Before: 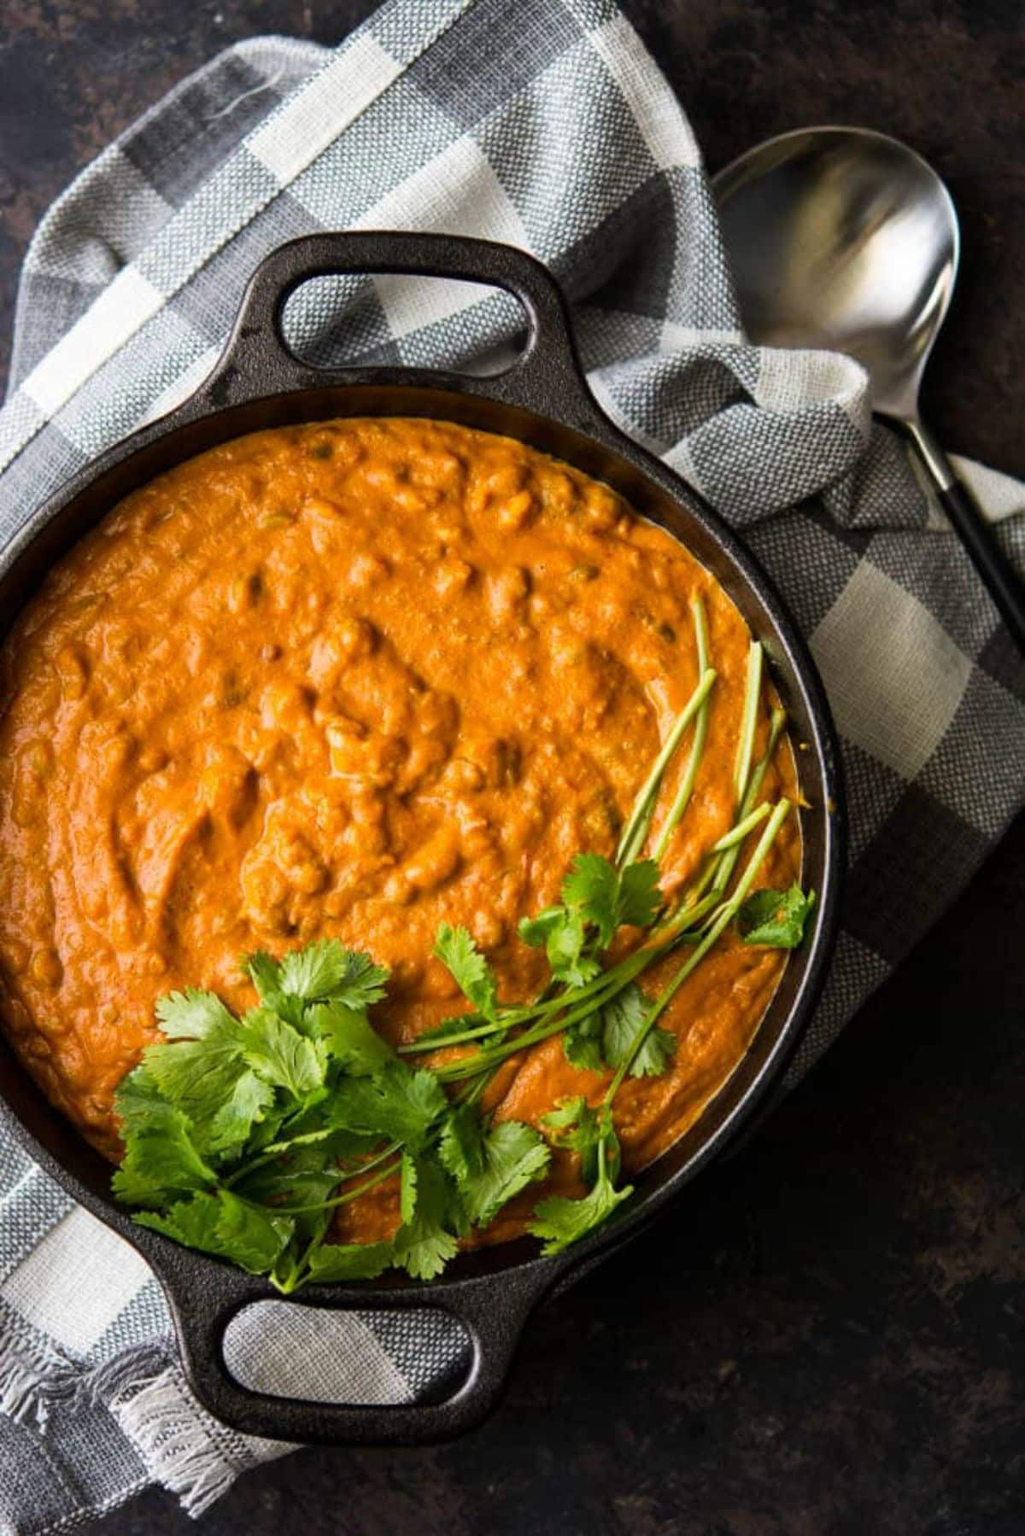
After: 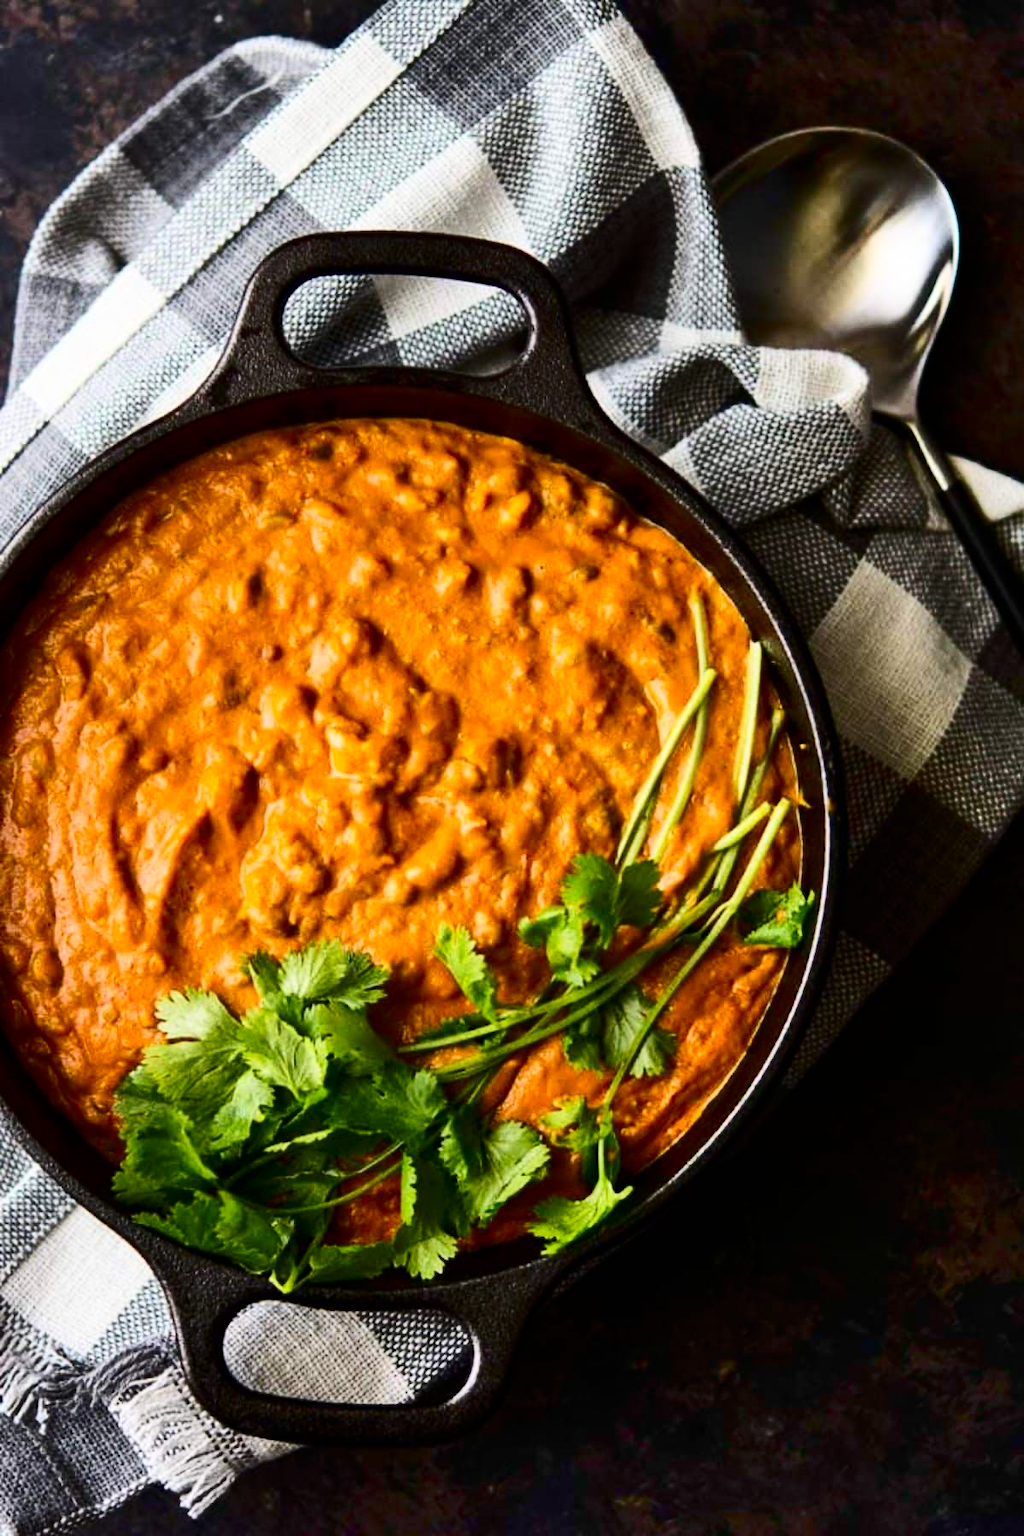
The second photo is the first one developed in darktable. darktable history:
contrast brightness saturation: contrast 0.3, brightness -0.082, saturation 0.166
shadows and highlights: low approximation 0.01, soften with gaussian
exposure: black level correction 0, exposure 0 EV, compensate highlight preservation false
